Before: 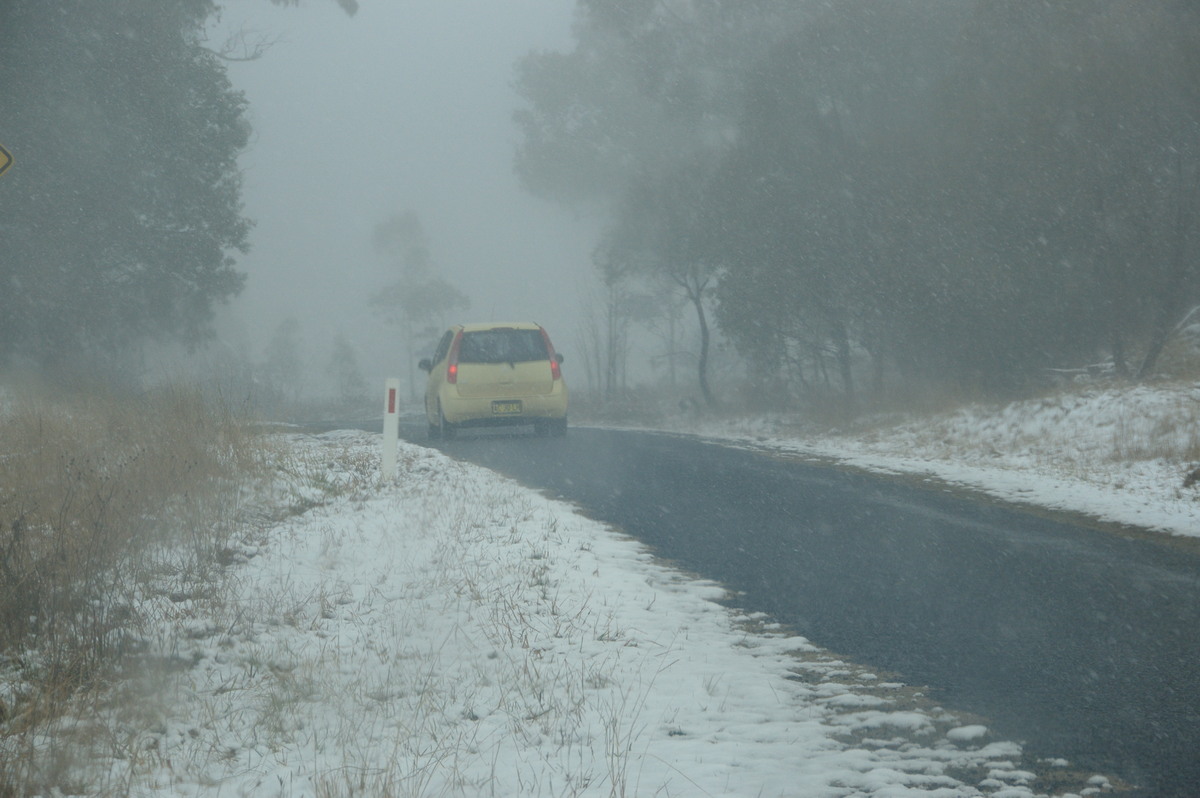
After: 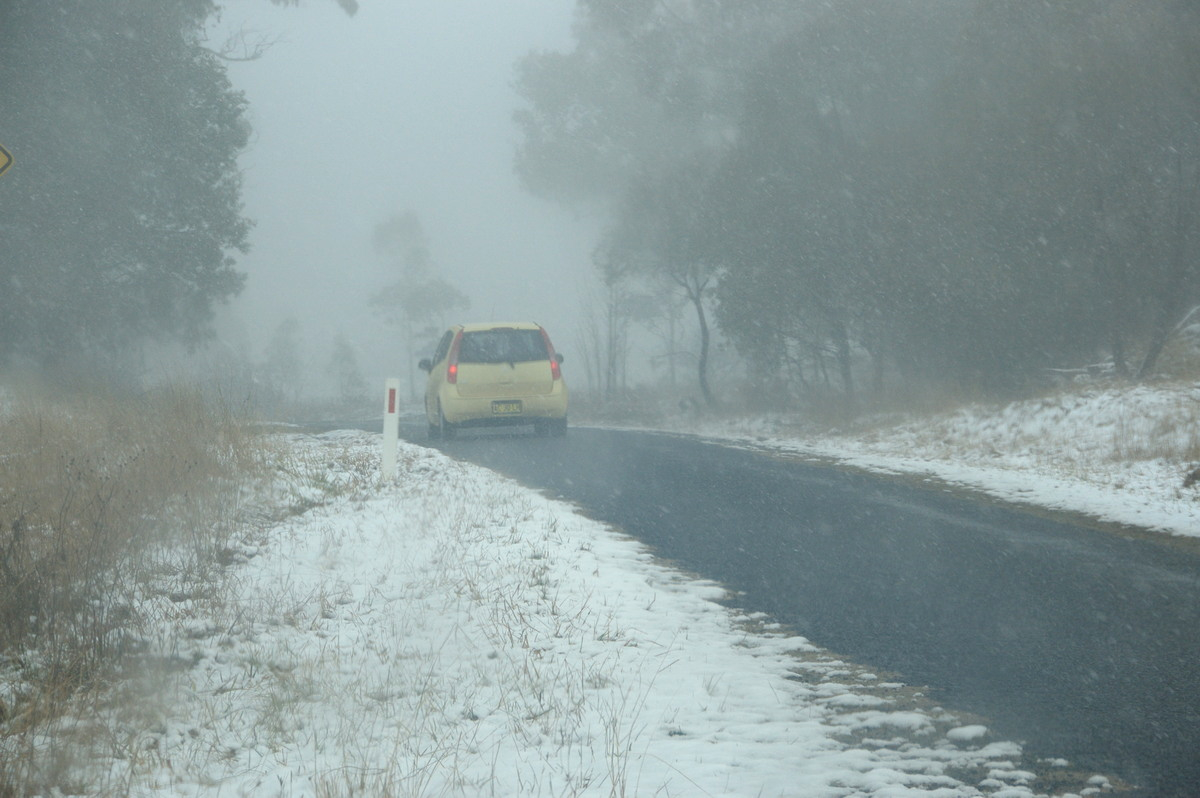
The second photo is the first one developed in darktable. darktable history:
tone equalizer: -8 EV -0.454 EV, -7 EV -0.379 EV, -6 EV -0.37 EV, -5 EV -0.246 EV, -3 EV 0.215 EV, -2 EV 0.31 EV, -1 EV 0.382 EV, +0 EV 0.417 EV
